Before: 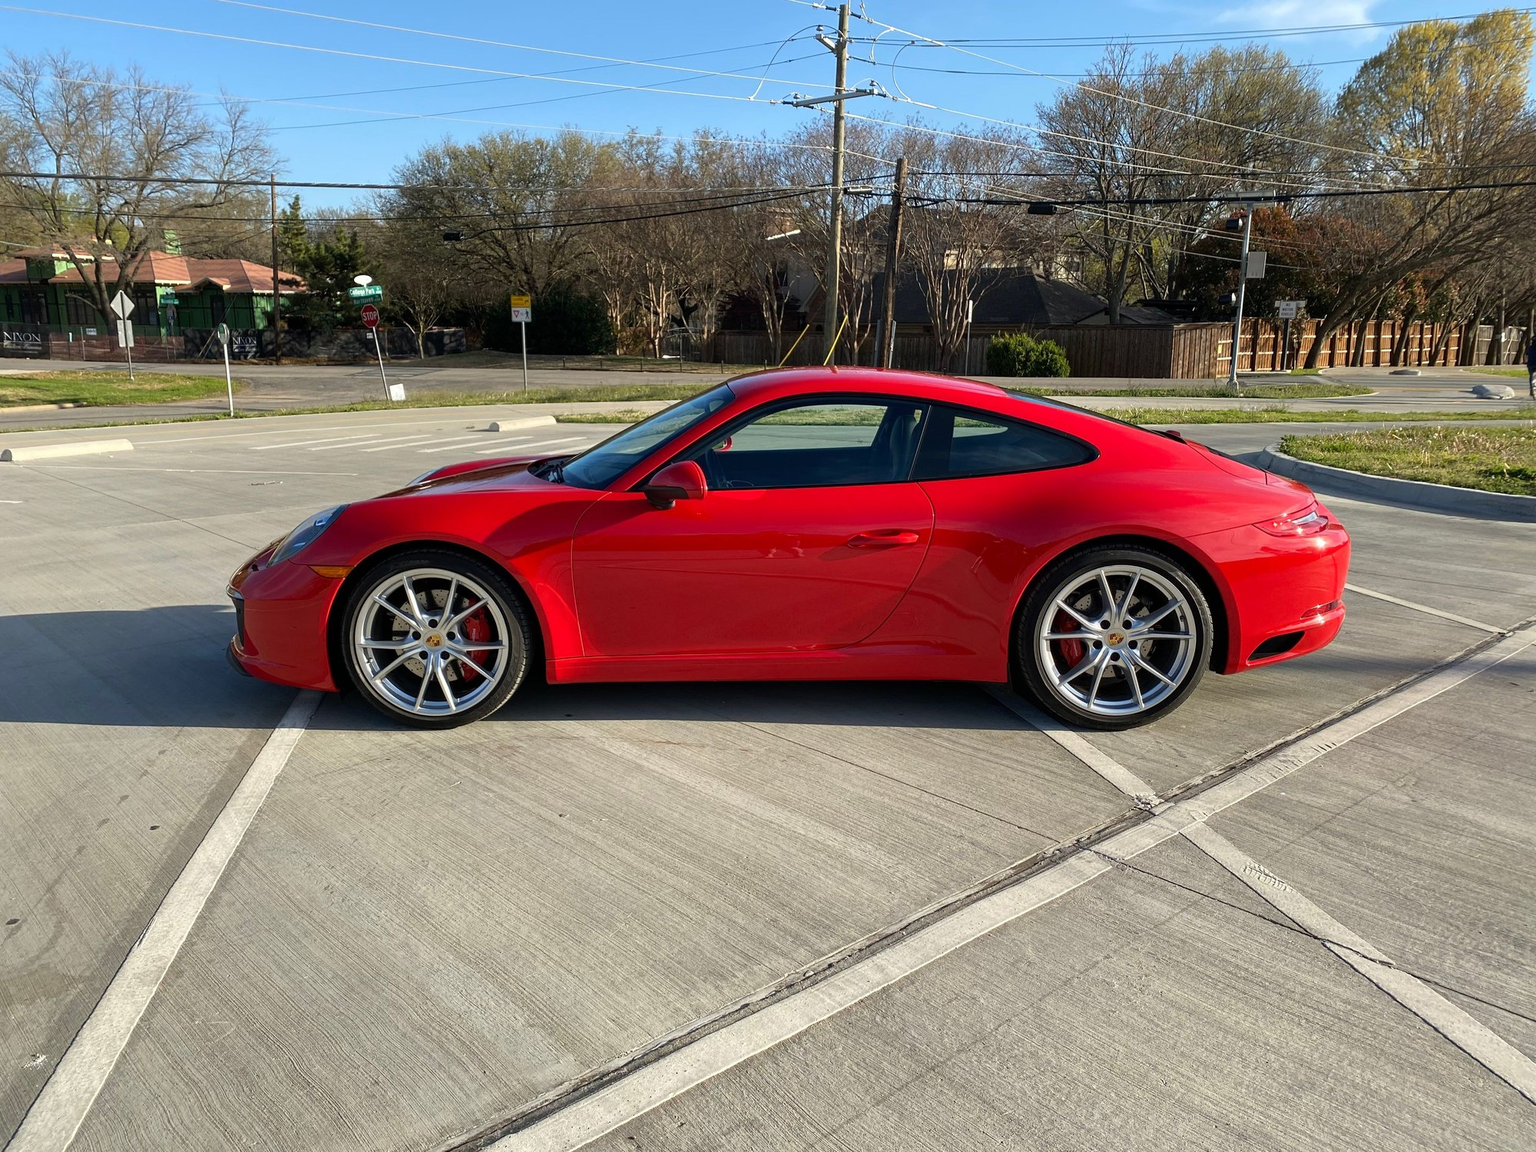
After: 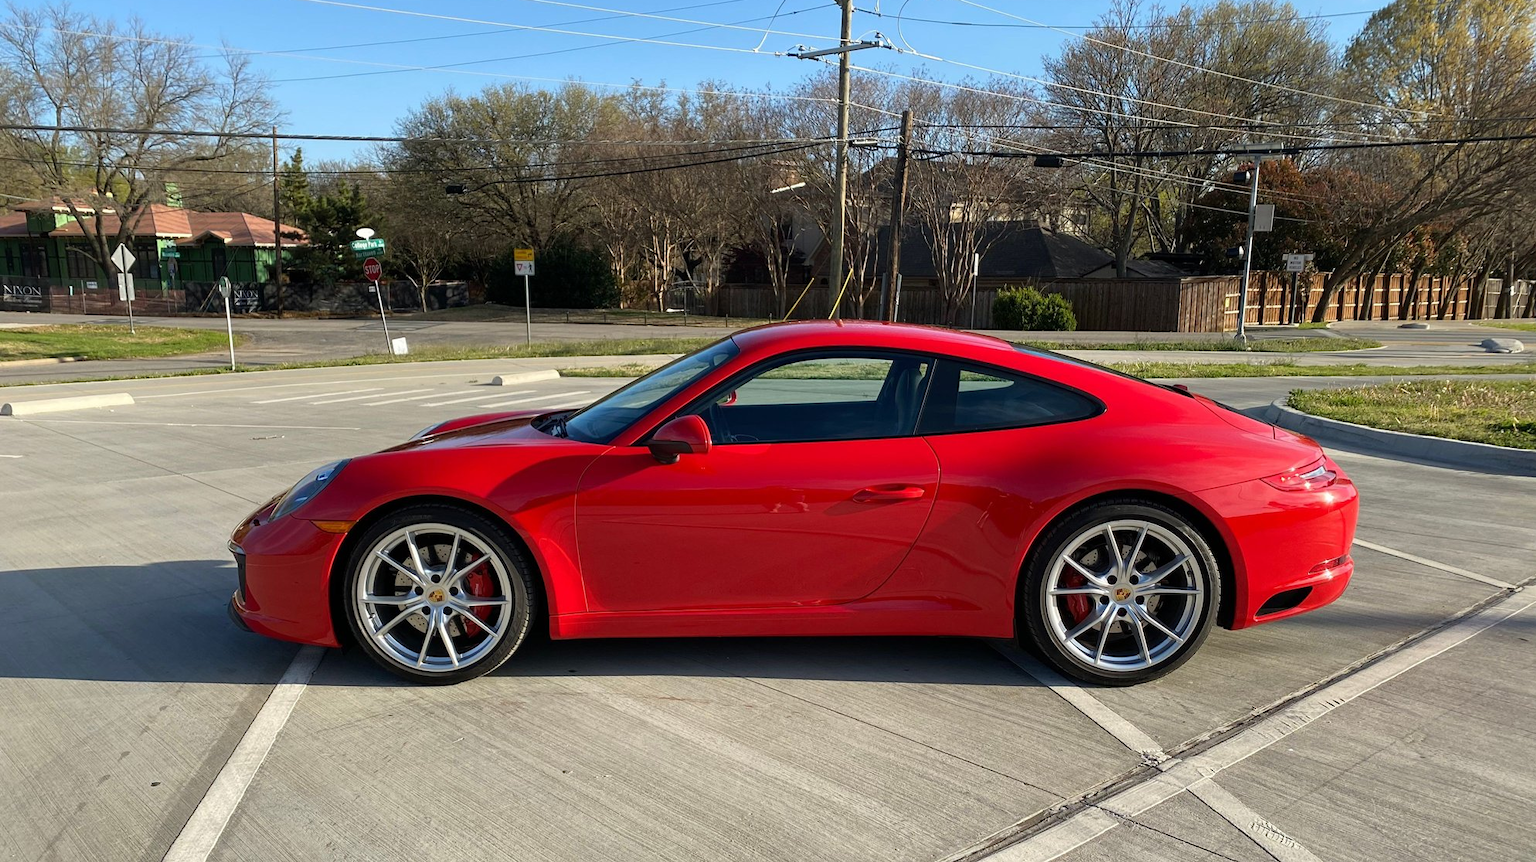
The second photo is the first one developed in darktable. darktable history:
crop: top 4.209%, bottom 21.384%
